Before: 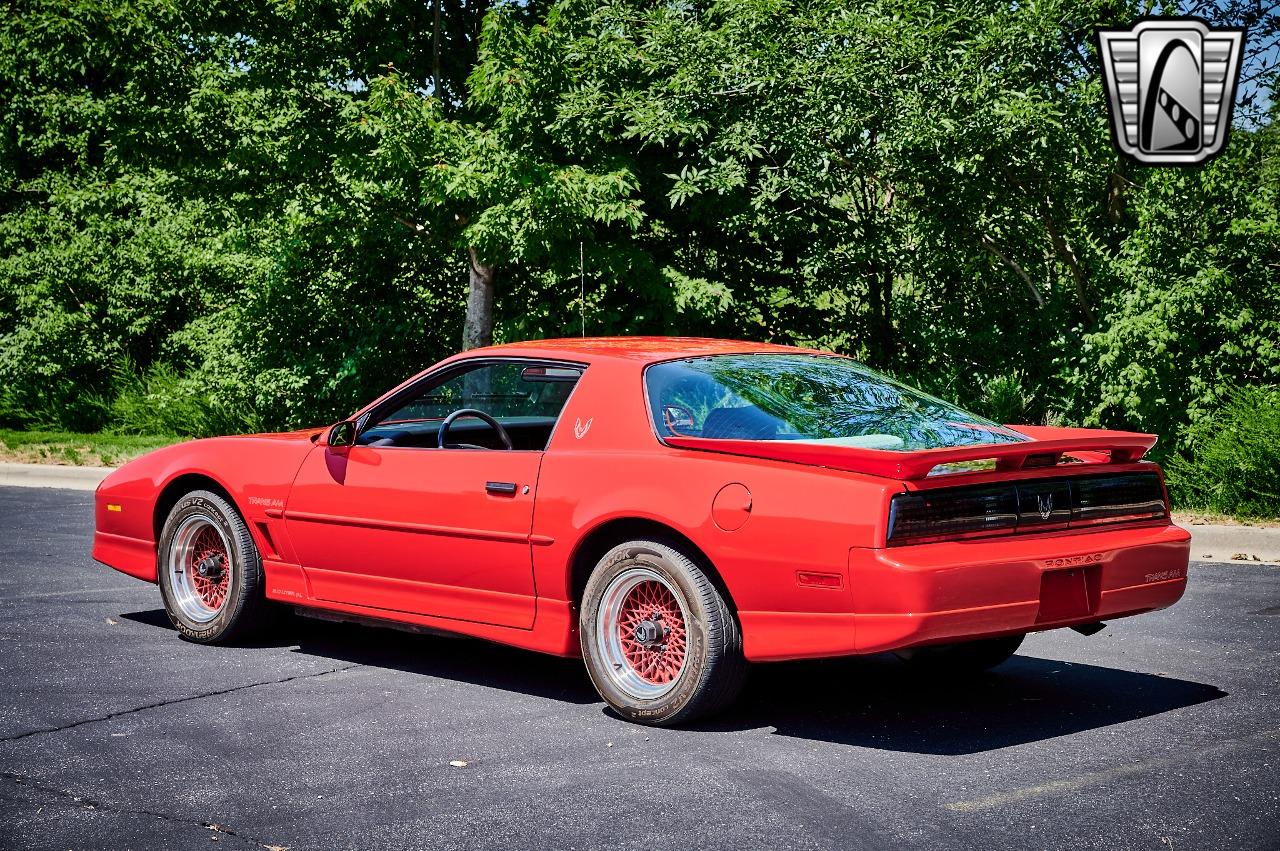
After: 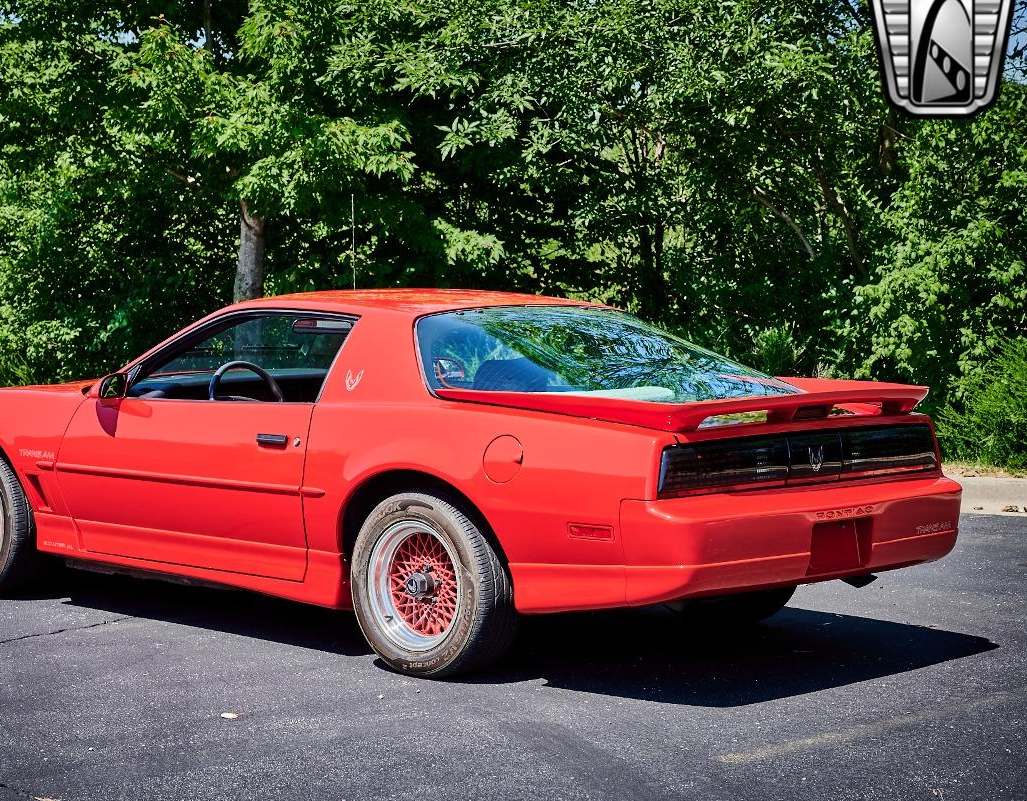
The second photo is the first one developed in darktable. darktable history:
crop and rotate: left 17.959%, top 5.771%, right 1.742%
tone equalizer: on, module defaults
